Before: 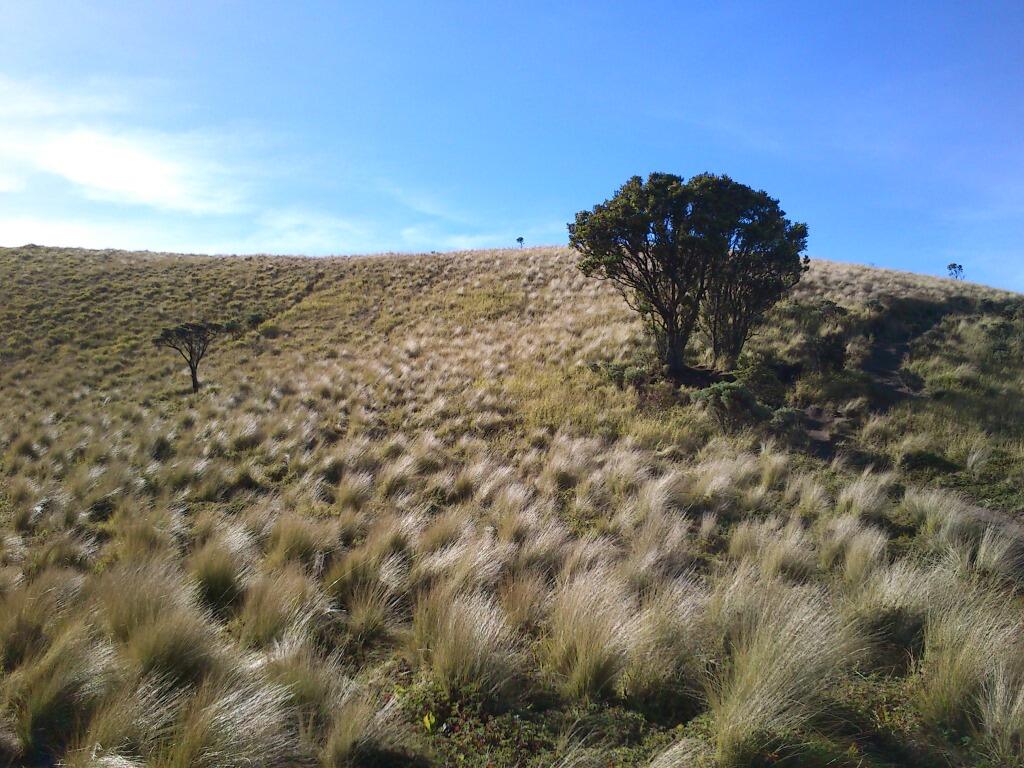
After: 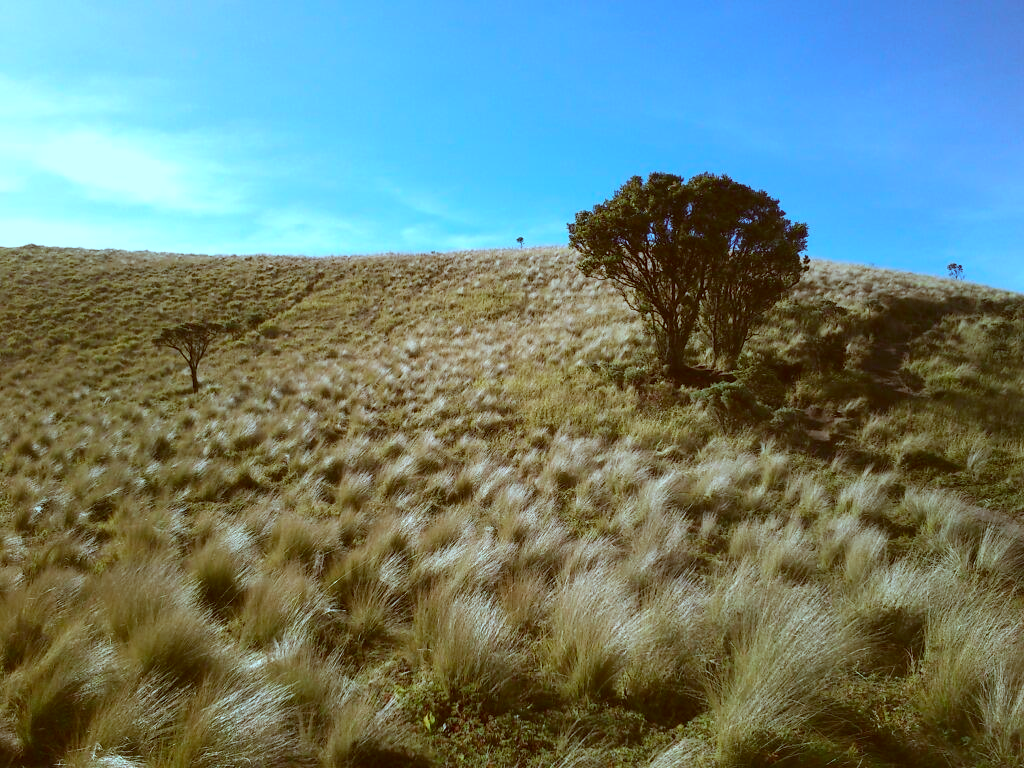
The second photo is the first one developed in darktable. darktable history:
color correction: highlights a* -14.62, highlights b* -16.22, shadows a* 10.12, shadows b* 29.4
white balance: red 0.986, blue 1.01
